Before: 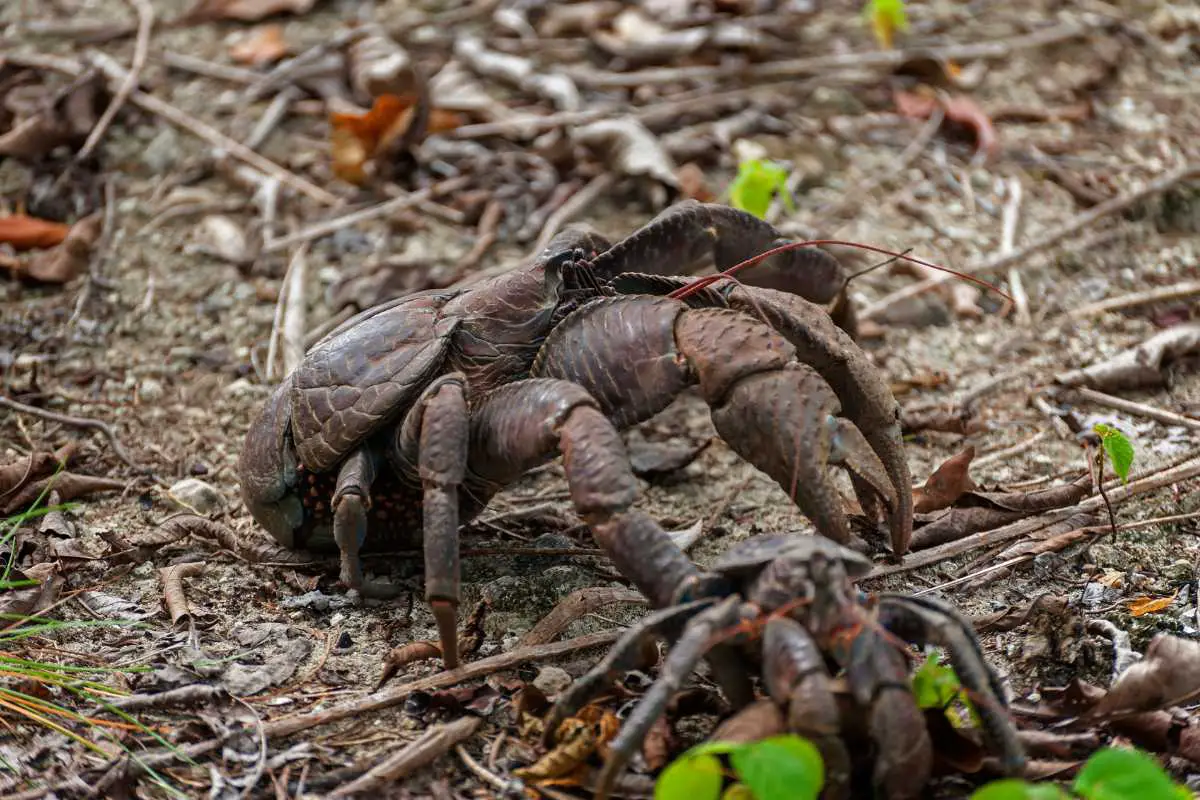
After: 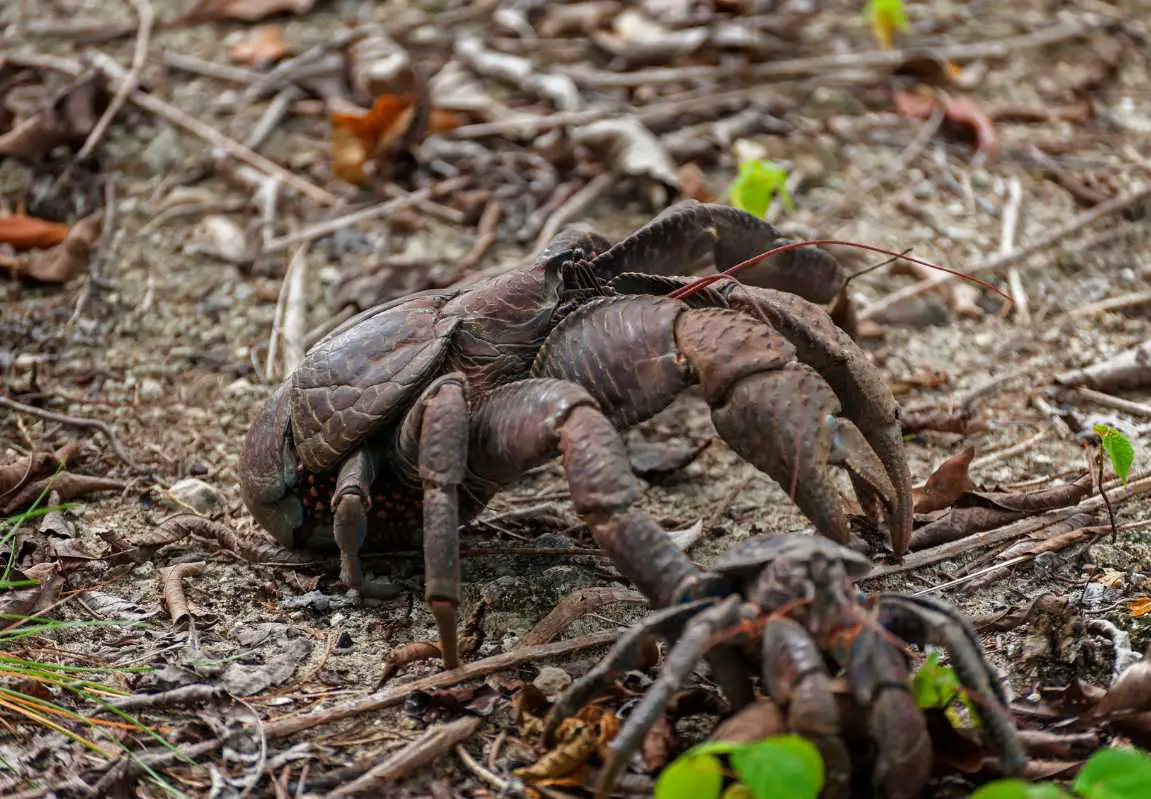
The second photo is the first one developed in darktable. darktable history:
crop: right 4.035%, bottom 0.051%
